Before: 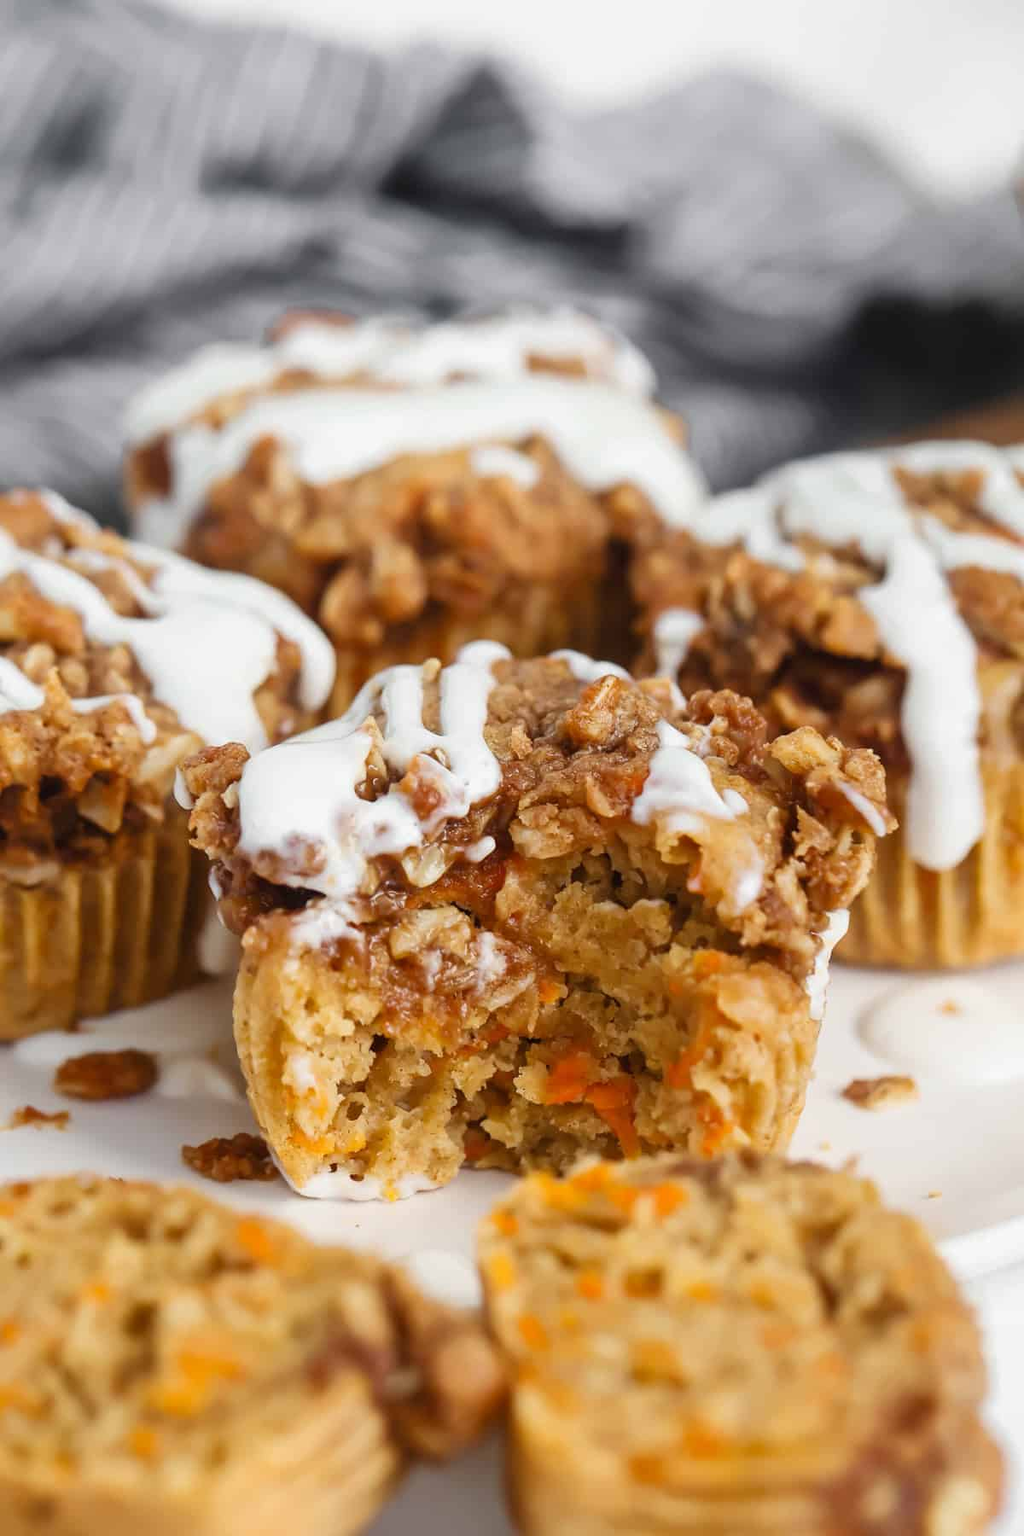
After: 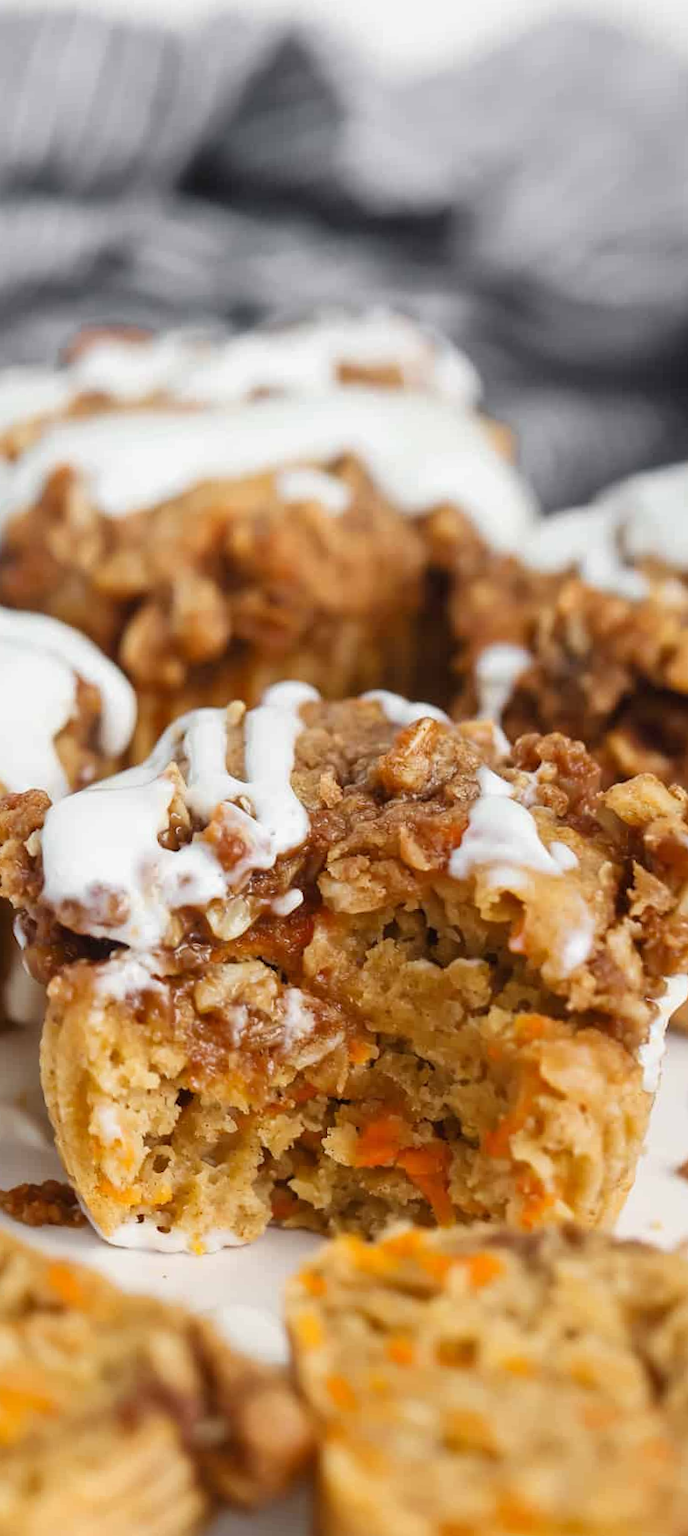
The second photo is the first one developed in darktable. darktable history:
crop and rotate: left 15.754%, right 17.579%
rotate and perspective: rotation 0.062°, lens shift (vertical) 0.115, lens shift (horizontal) -0.133, crop left 0.047, crop right 0.94, crop top 0.061, crop bottom 0.94
